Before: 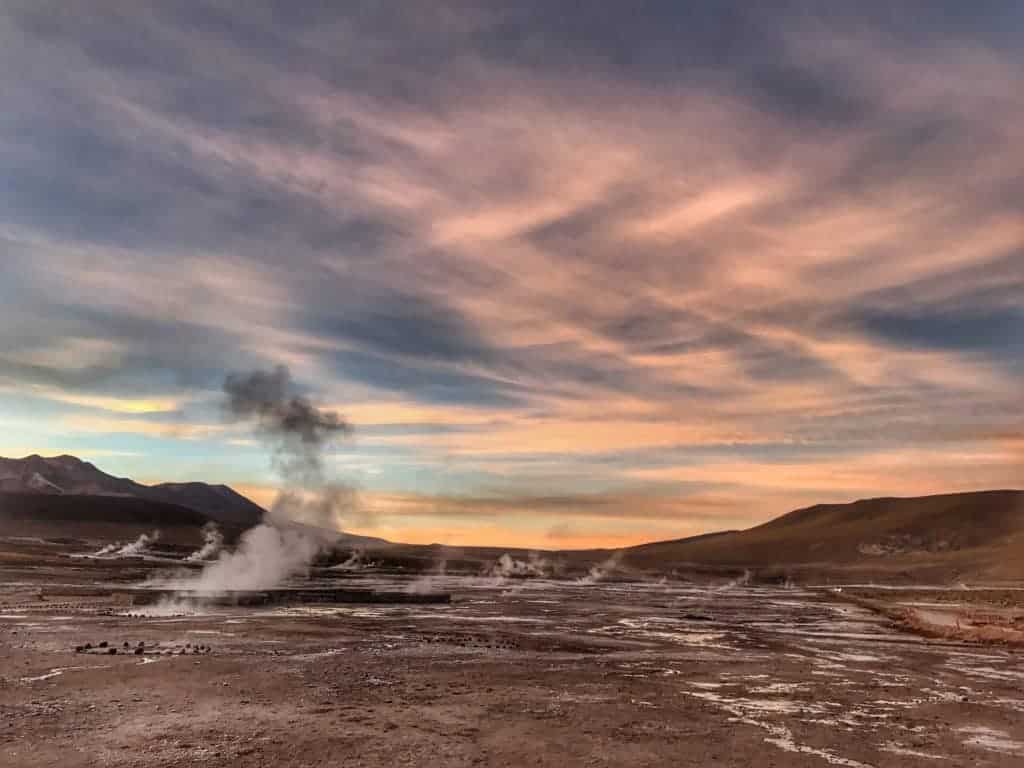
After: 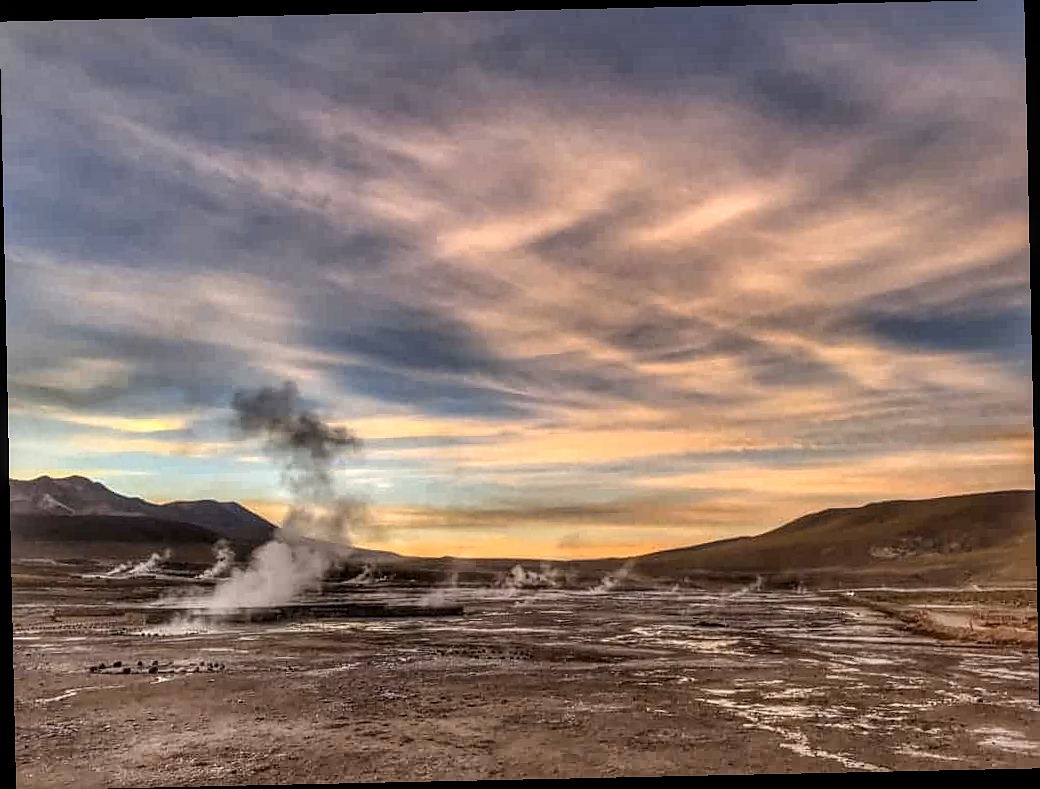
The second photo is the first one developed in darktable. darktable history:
rotate and perspective: rotation -1.24°, automatic cropping off
color contrast: green-magenta contrast 0.8, blue-yellow contrast 1.1, unbound 0
sharpen: radius 0.969, amount 0.604
exposure: exposure 0.2 EV, compensate highlight preservation false
local contrast: on, module defaults
